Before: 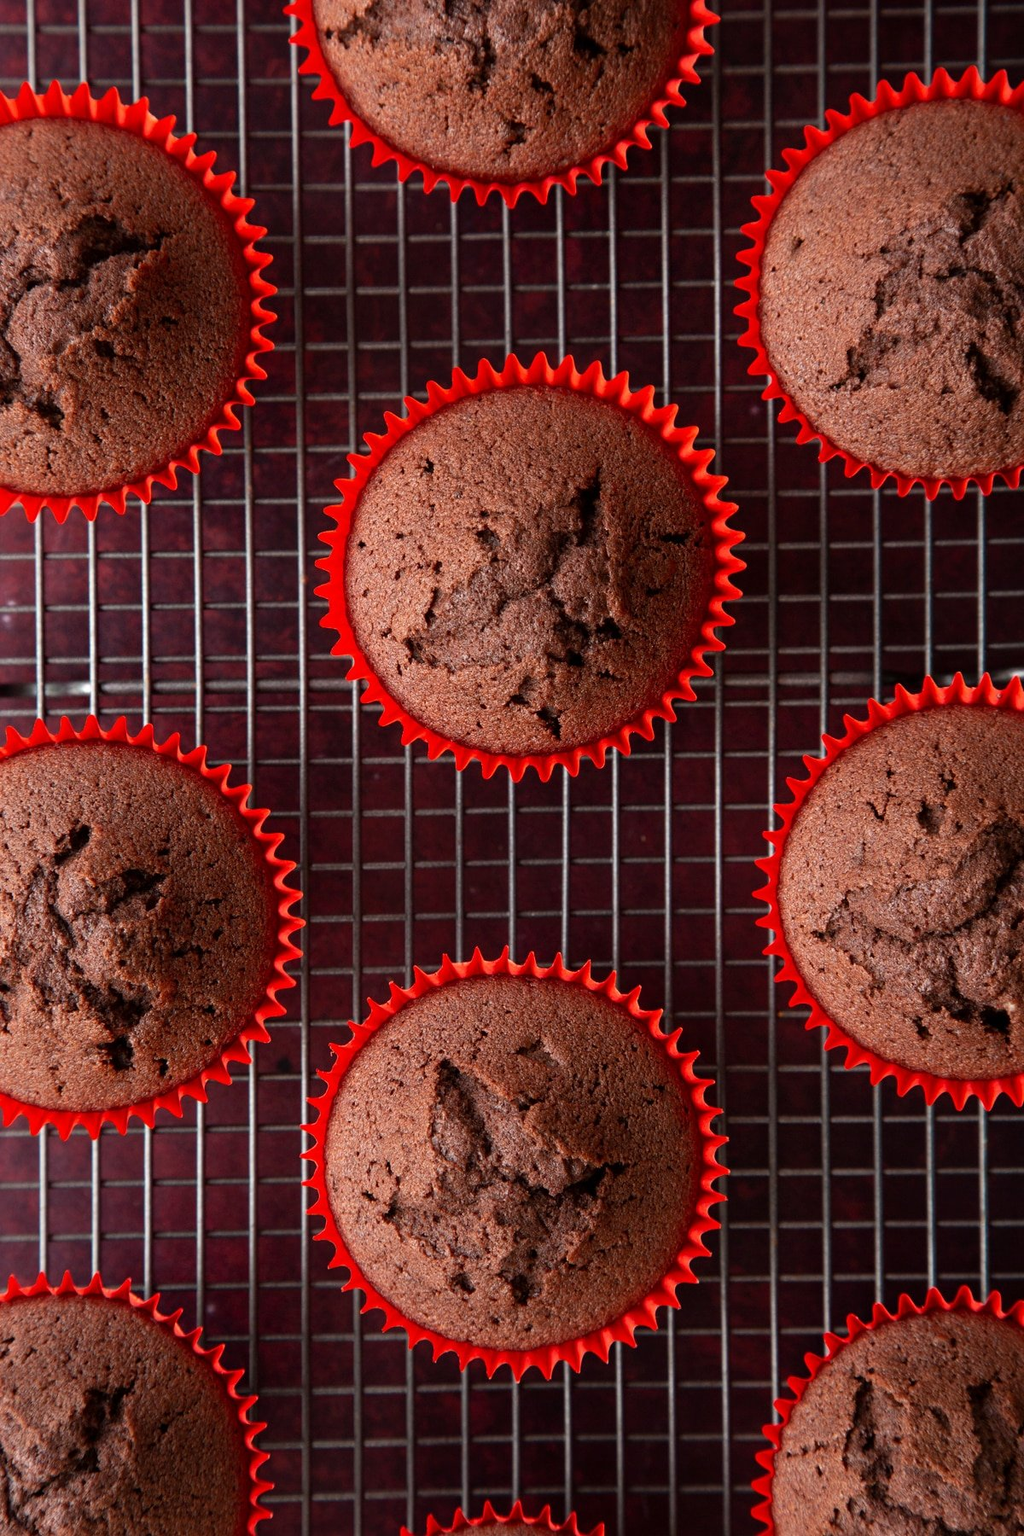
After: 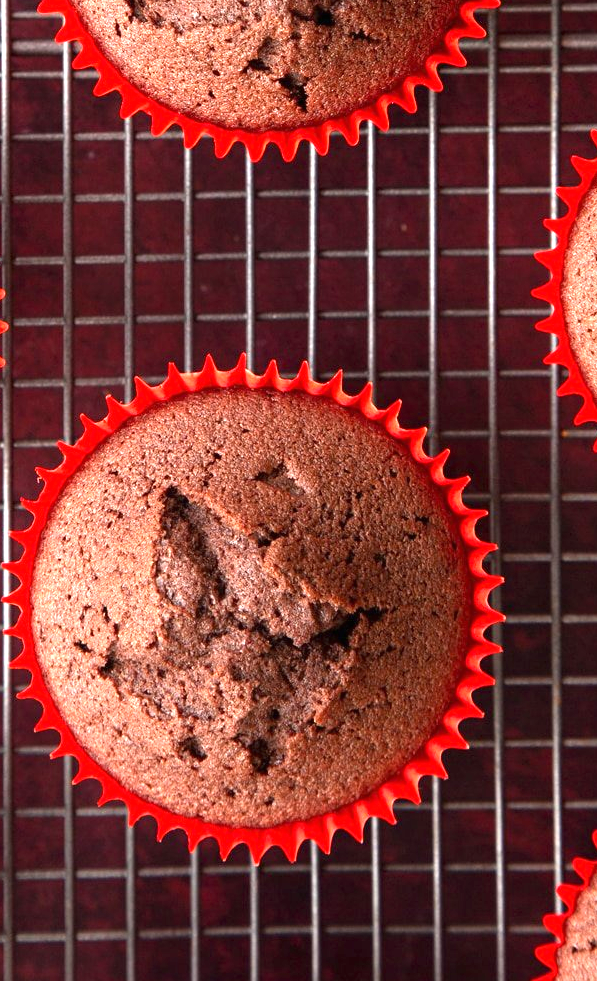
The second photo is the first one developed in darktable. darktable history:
crop: left 29.2%, top 41.993%, right 20.974%, bottom 3.466%
exposure: black level correction 0, exposure 1.2 EV, compensate highlight preservation false
